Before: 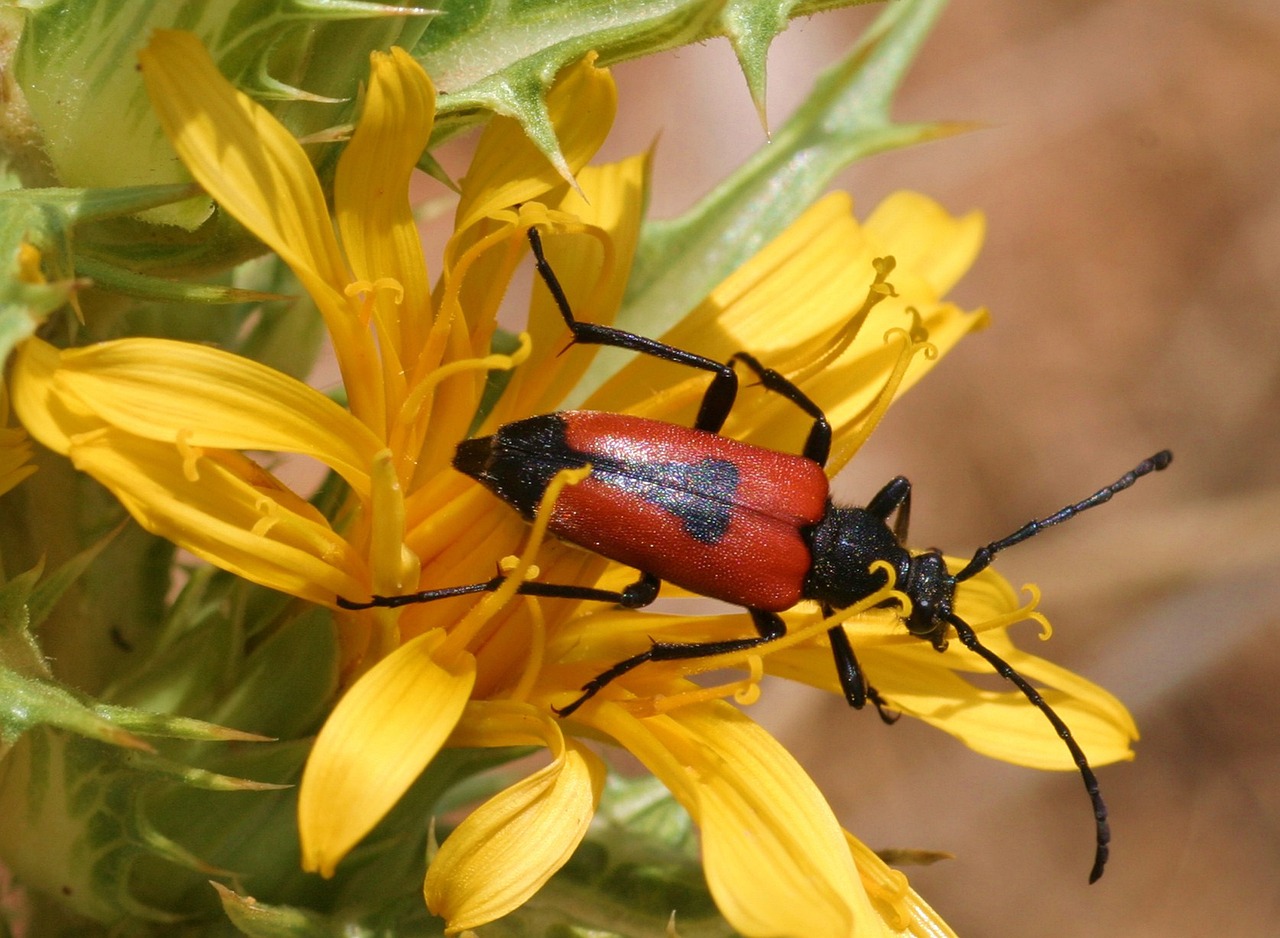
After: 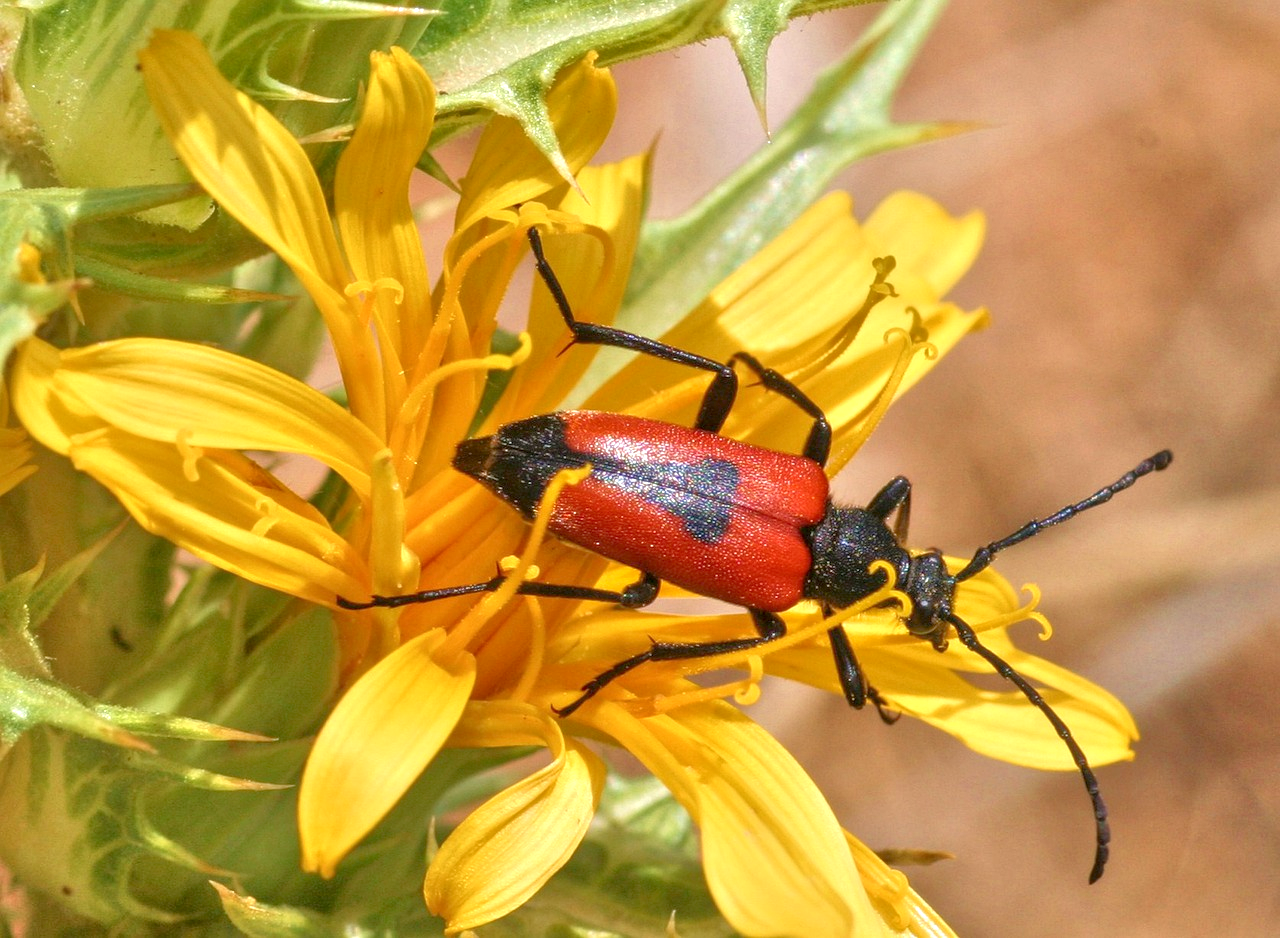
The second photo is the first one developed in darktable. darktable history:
local contrast: detail 130%
tone equalizer: -8 EV 1.97 EV, -7 EV 1.97 EV, -6 EV 1.96 EV, -5 EV 1.99 EV, -4 EV 1.97 EV, -3 EV 1.47 EV, -2 EV 0.98 EV, -1 EV 0.475 EV
